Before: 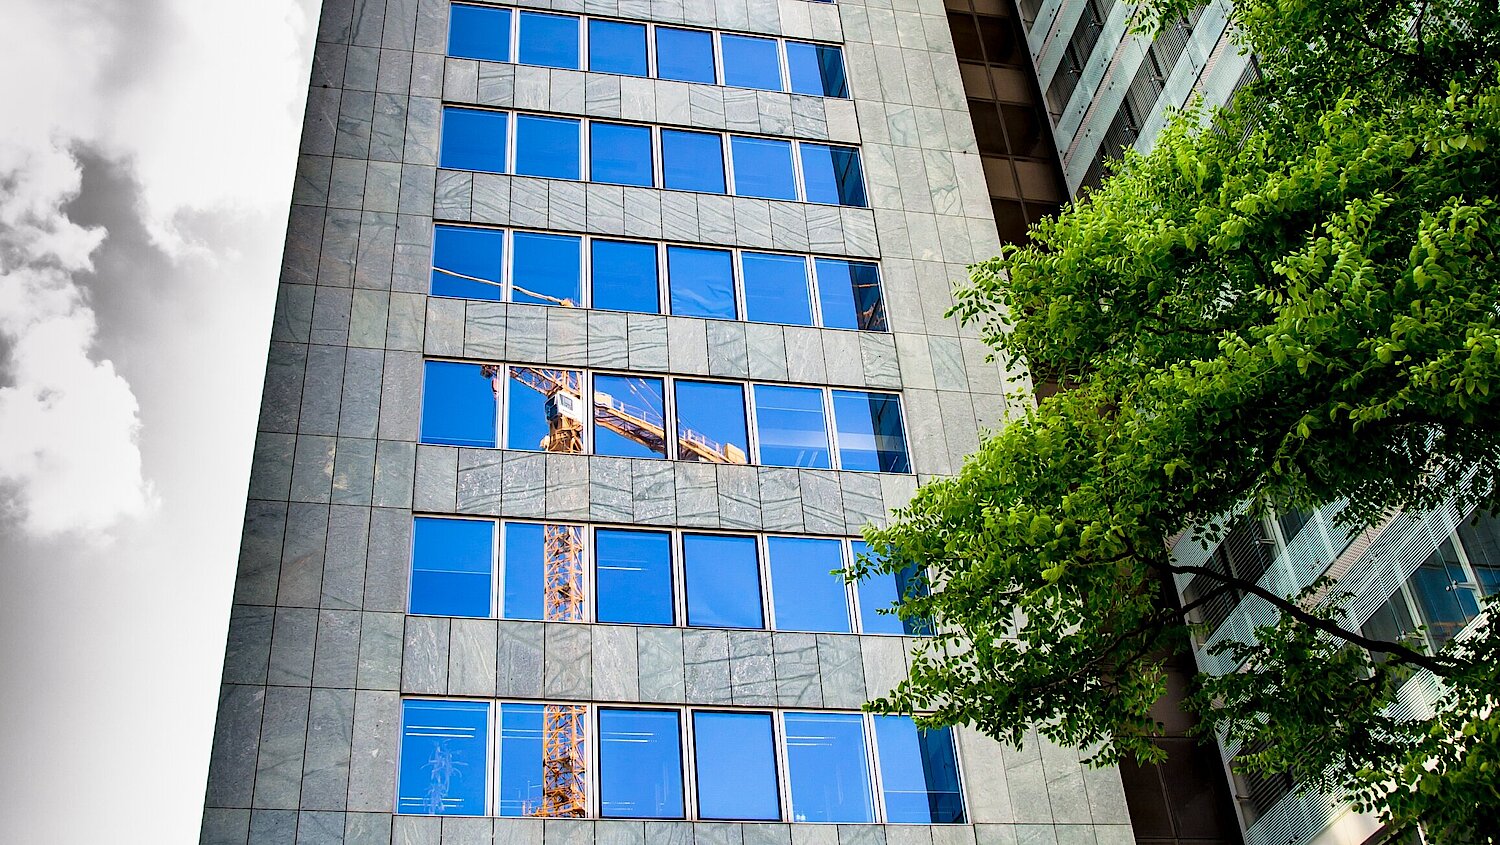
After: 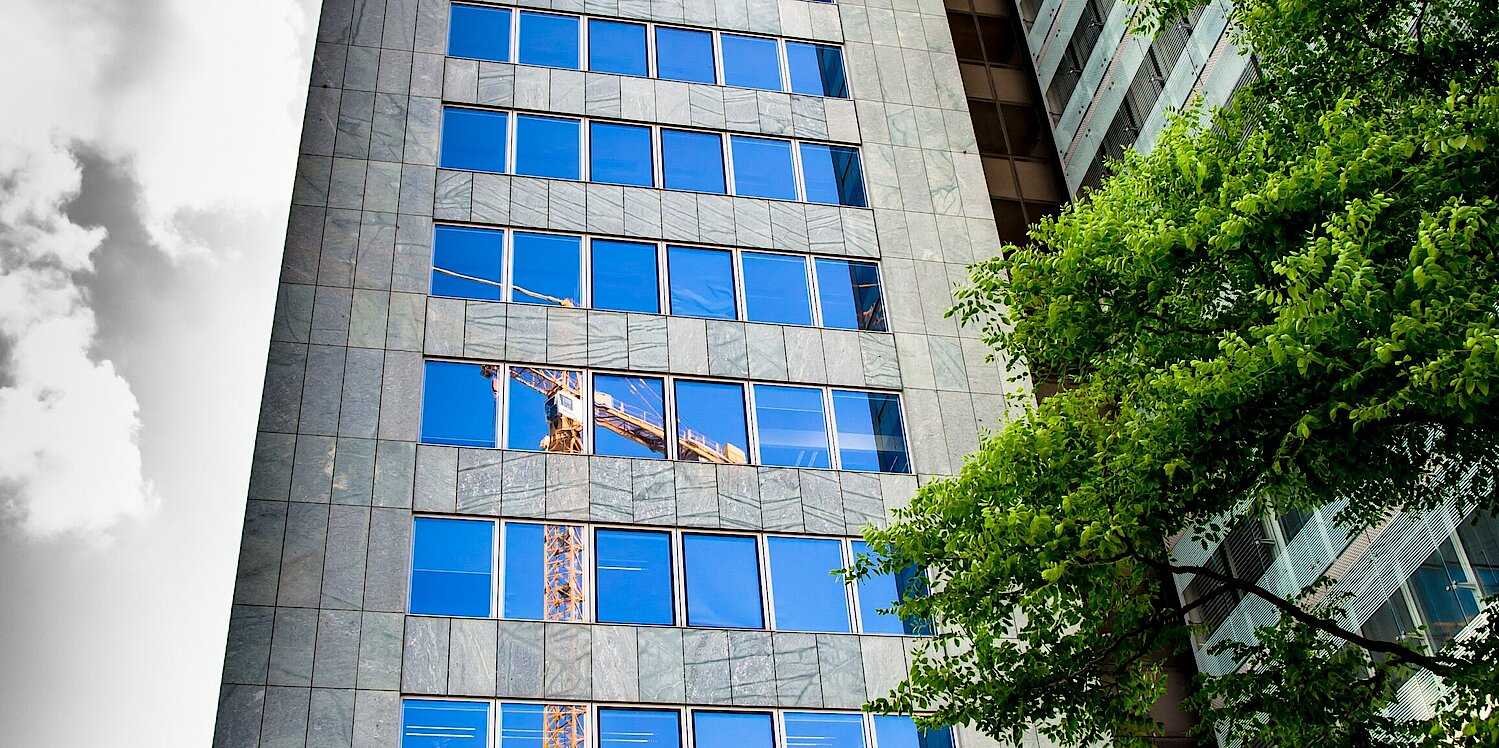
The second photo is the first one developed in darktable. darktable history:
crop and rotate: top 0%, bottom 11.376%
